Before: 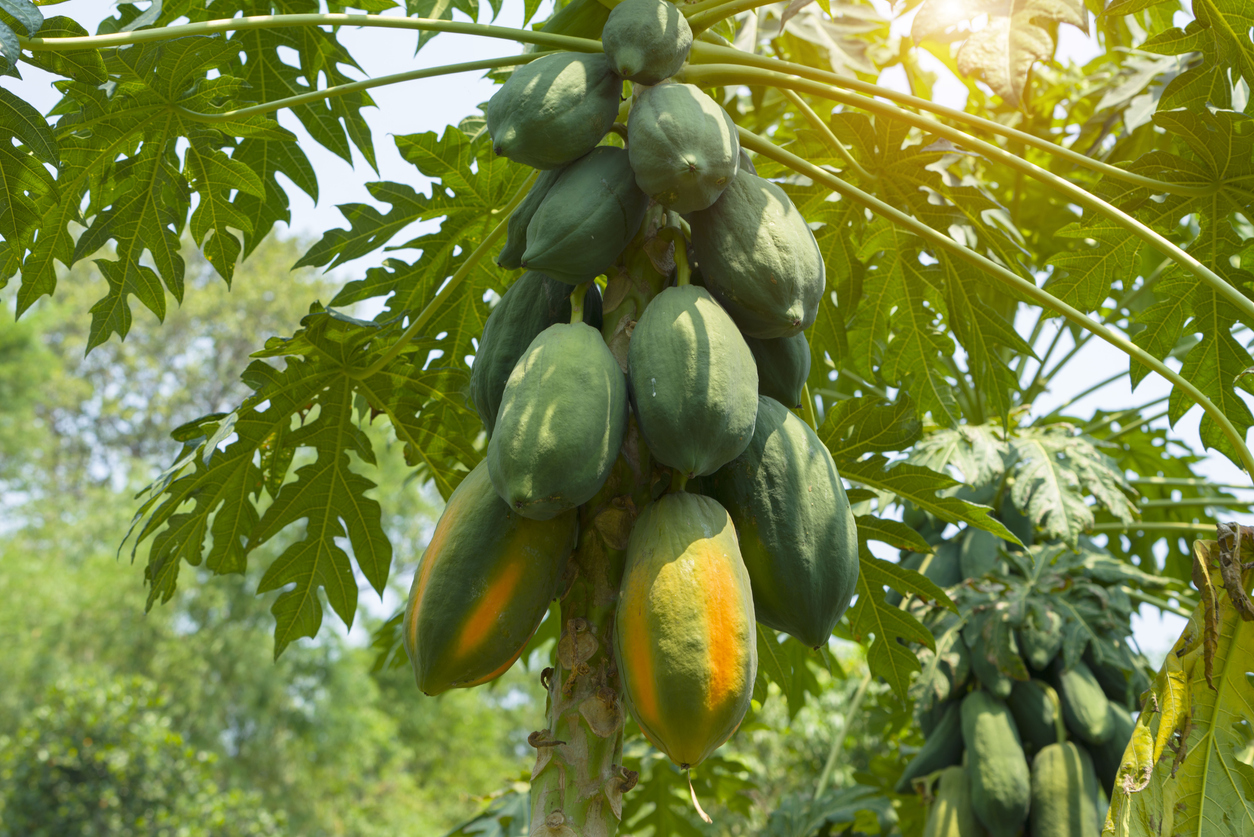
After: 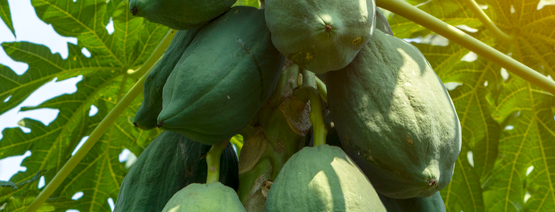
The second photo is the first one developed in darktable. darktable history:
local contrast: detail 130%
crop: left 29.08%, top 16.8%, right 26.635%, bottom 57.857%
